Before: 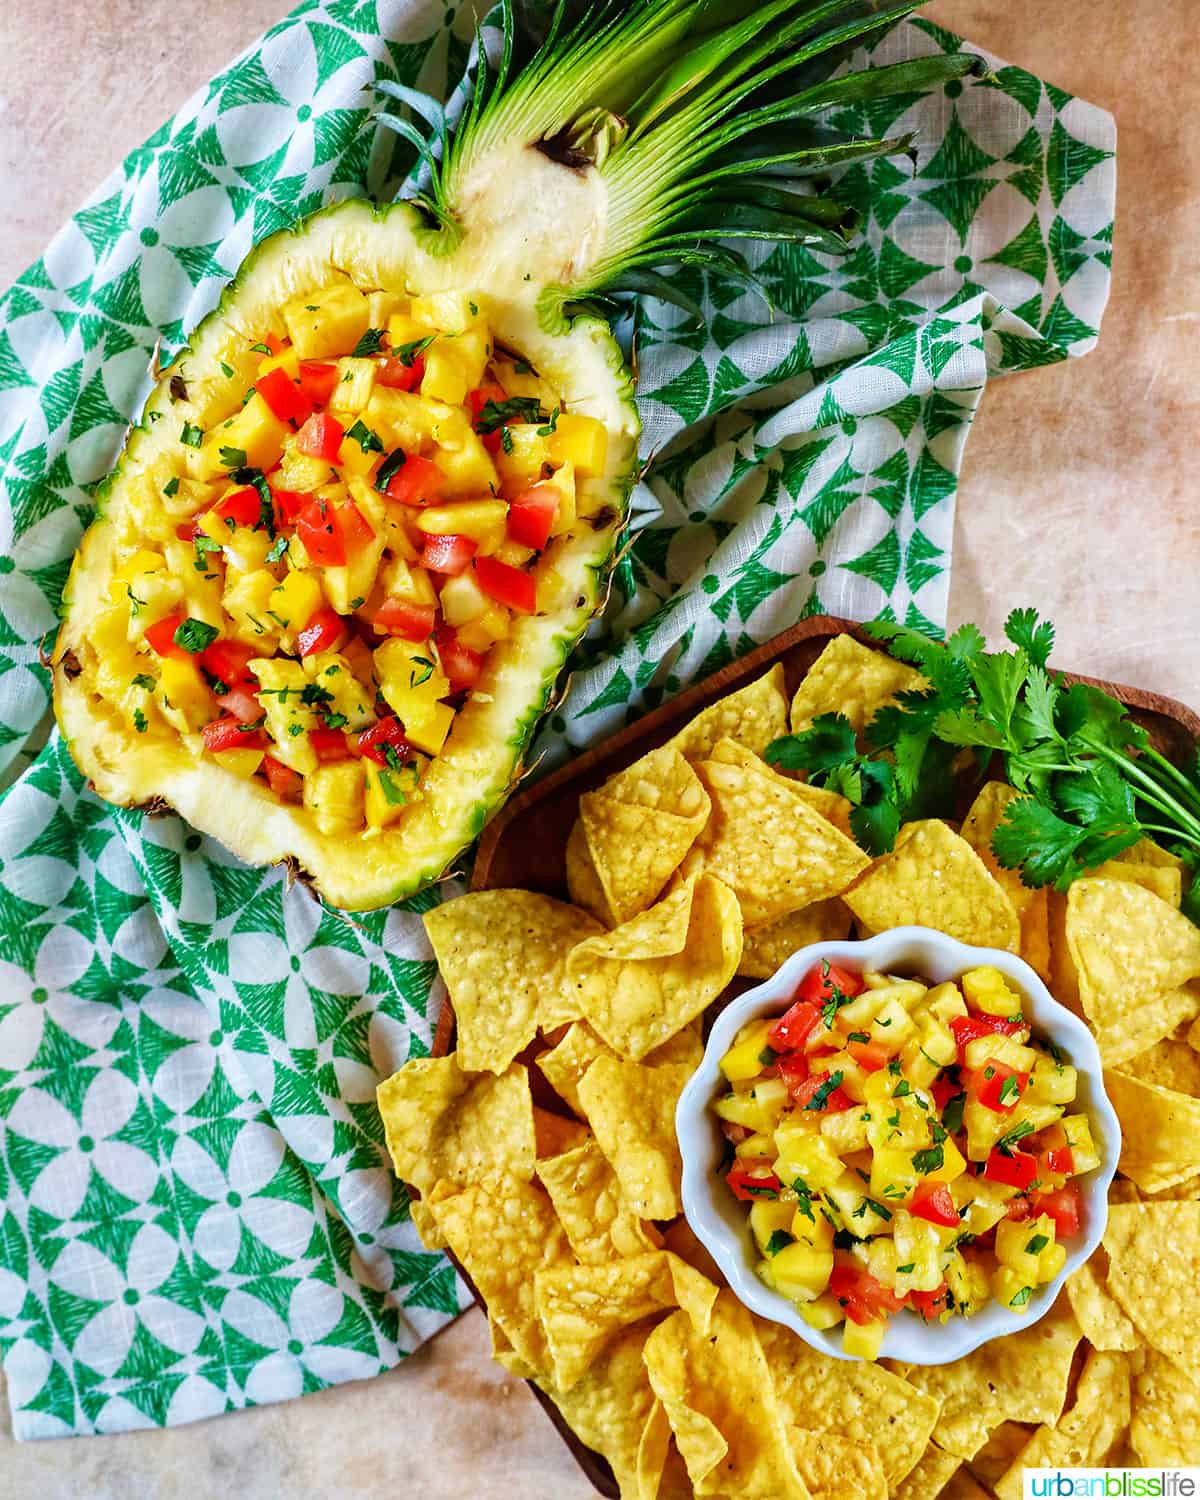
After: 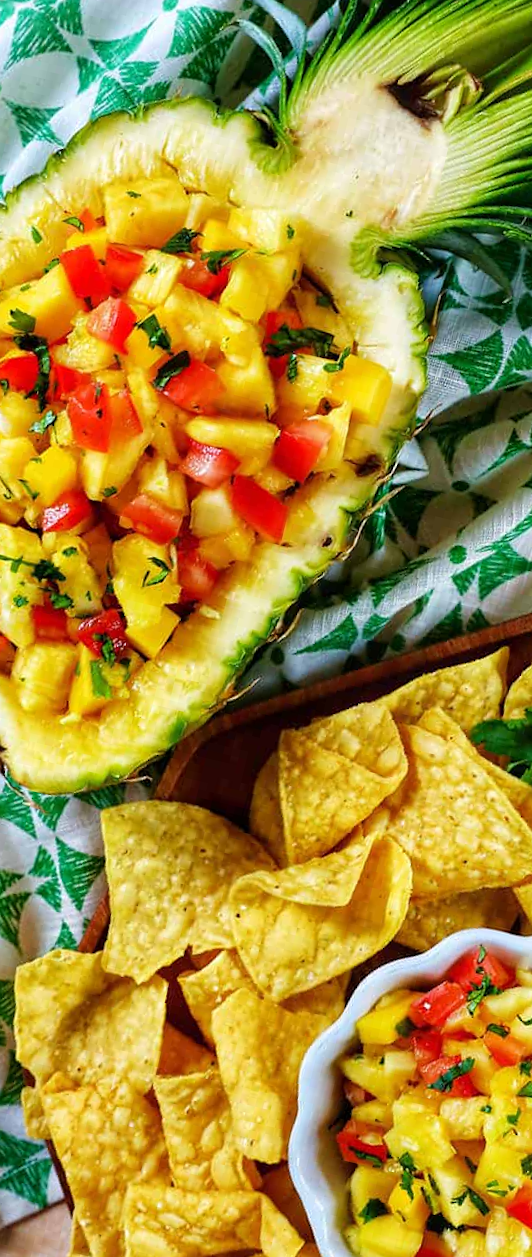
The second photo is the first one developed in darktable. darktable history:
crop and rotate: left 29.476%, top 10.214%, right 35.32%, bottom 17.333%
rotate and perspective: rotation 13.27°, automatic cropping off
